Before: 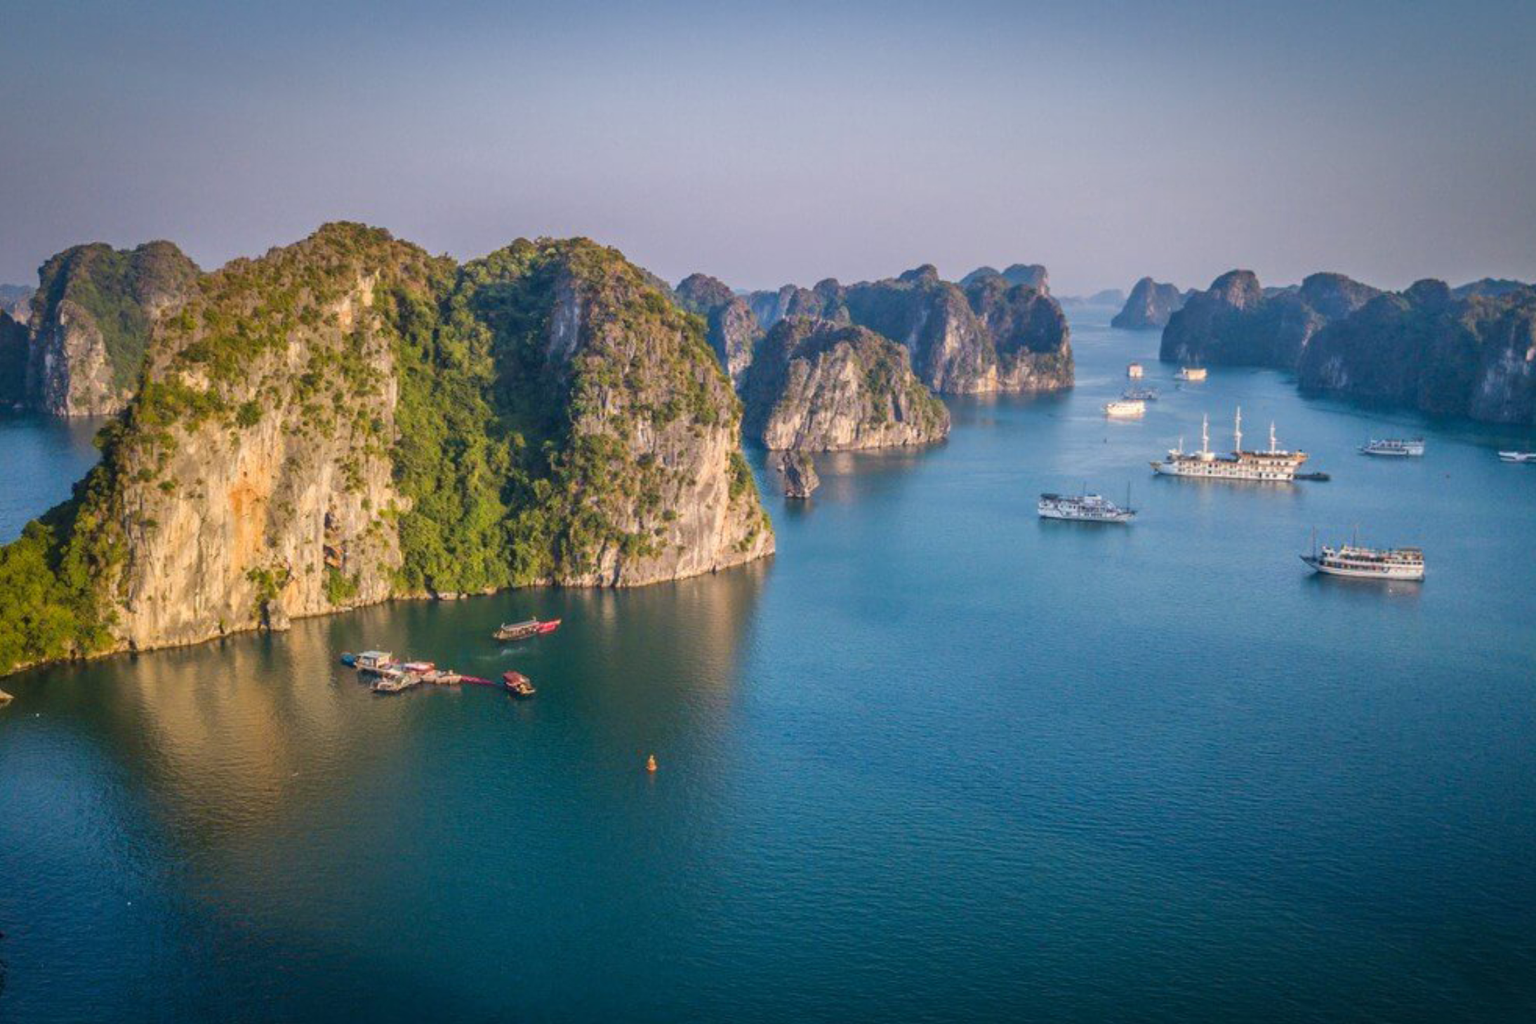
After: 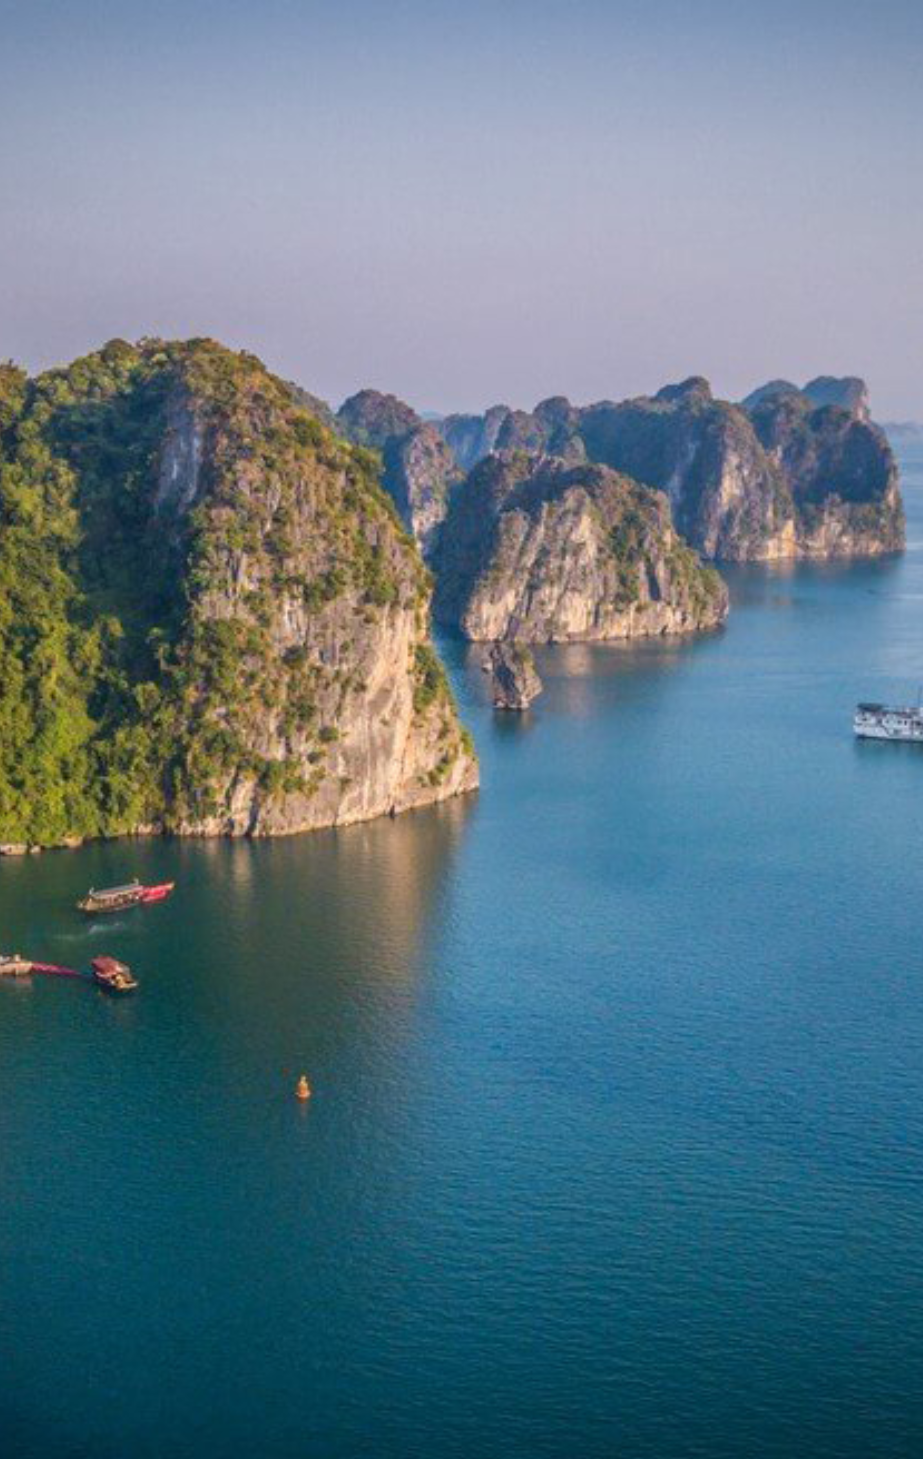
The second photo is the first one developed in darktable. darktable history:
crop: left 28.583%, right 29.231%
exposure: compensate highlight preservation false
